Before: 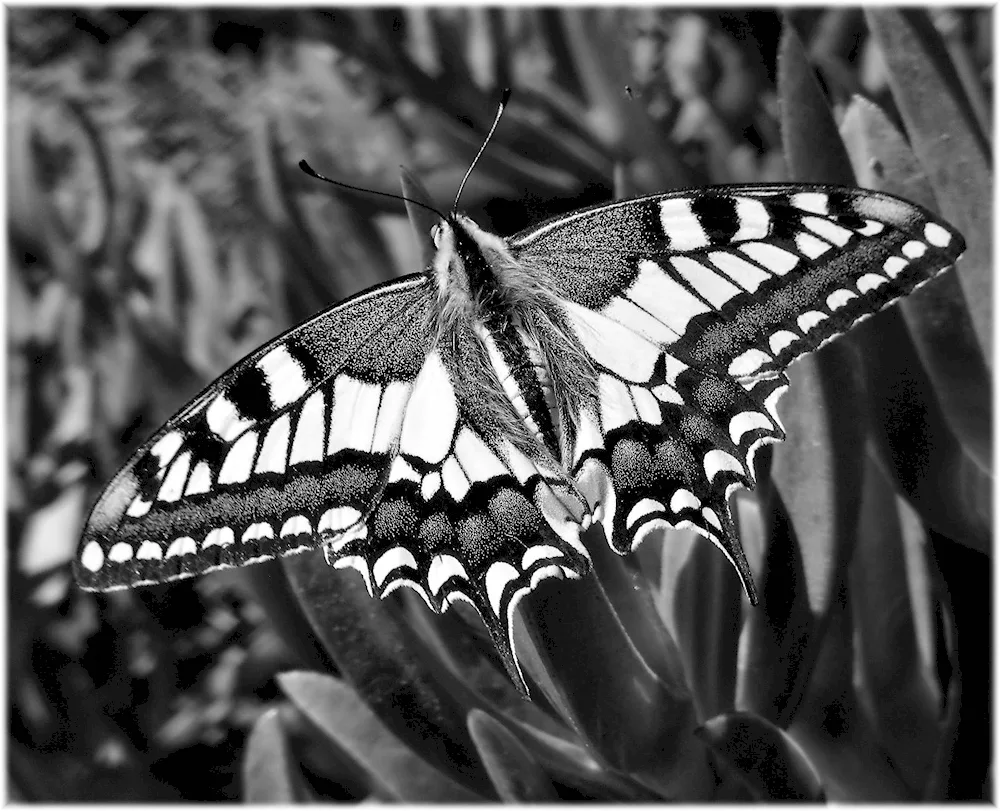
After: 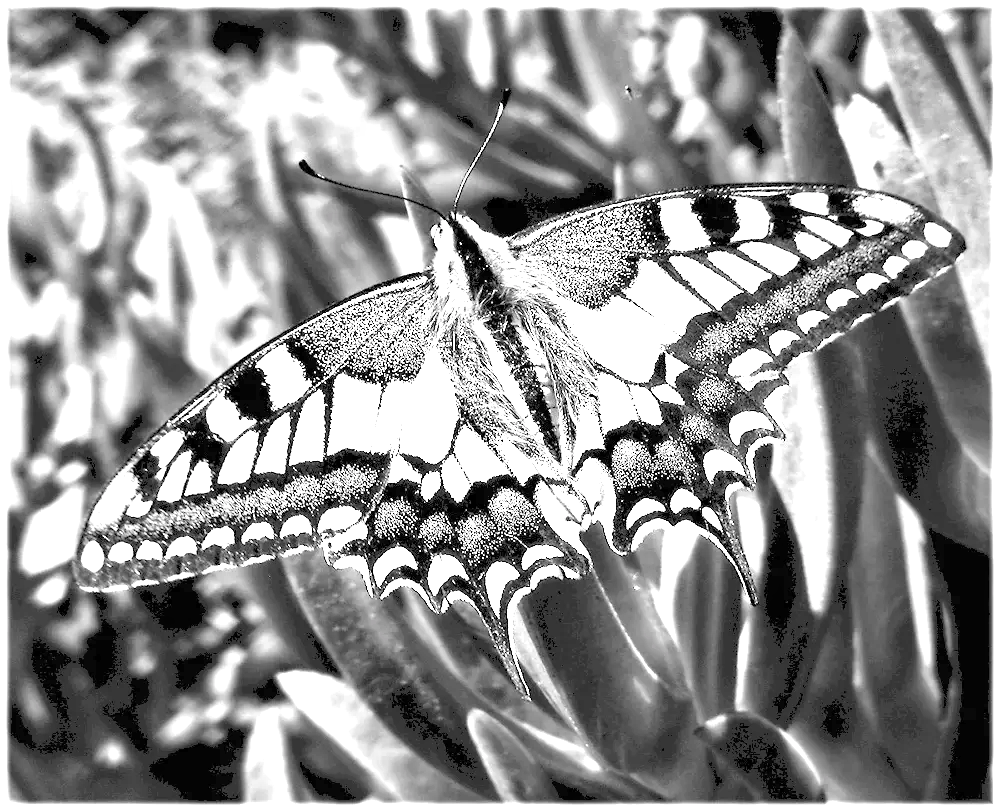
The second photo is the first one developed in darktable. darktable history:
exposure: exposure 2.24 EV, compensate highlight preservation false
contrast equalizer: y [[0.5, 0.5, 0.468, 0.5, 0.5, 0.5], [0.5 ×6], [0.5 ×6], [0 ×6], [0 ×6]], mix -0.18
local contrast: mode bilateral grid, contrast 16, coarseness 35, detail 104%, midtone range 0.2
